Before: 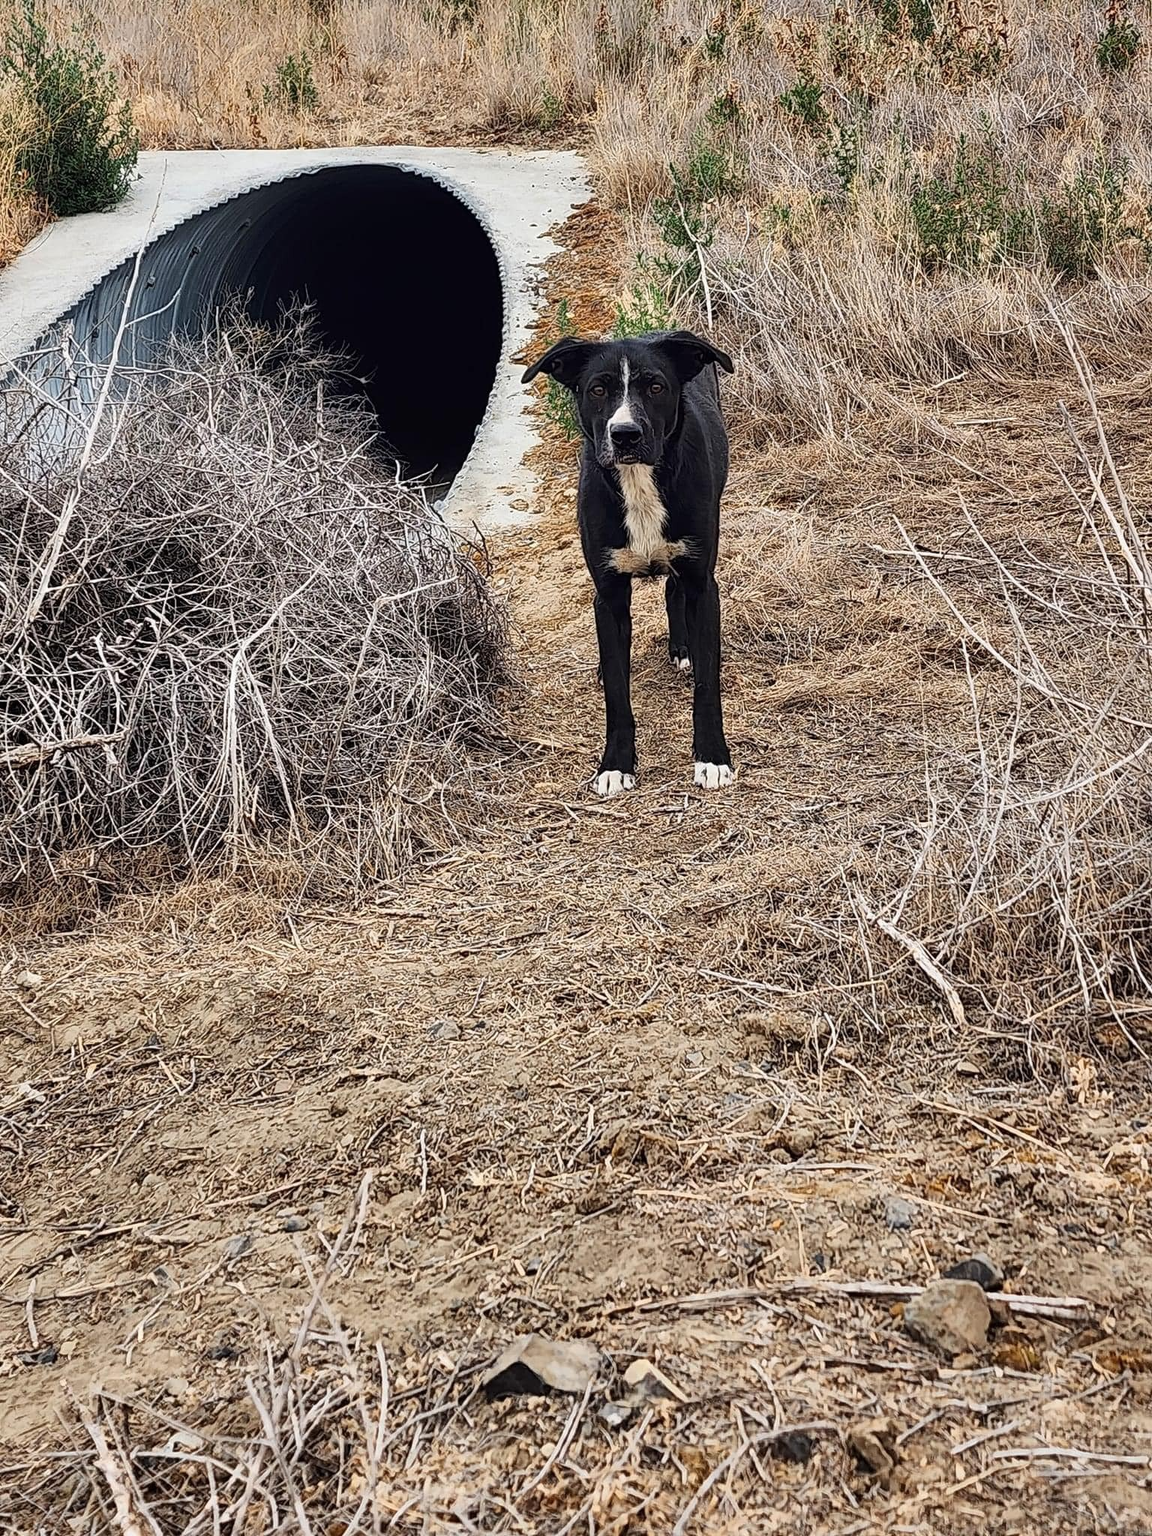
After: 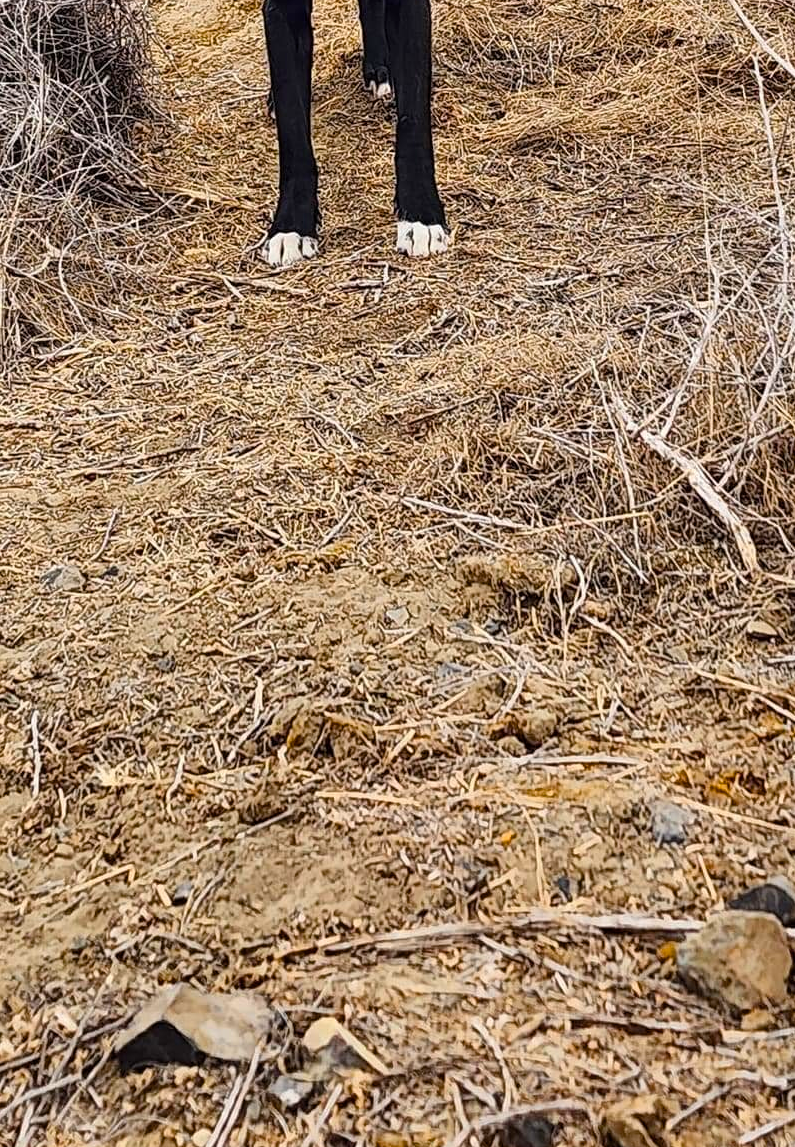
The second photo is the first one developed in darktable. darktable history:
crop: left 34.479%, top 38.822%, right 13.718%, bottom 5.172%
color balance rgb: linear chroma grading › global chroma 15%, perceptual saturation grading › global saturation 30%
